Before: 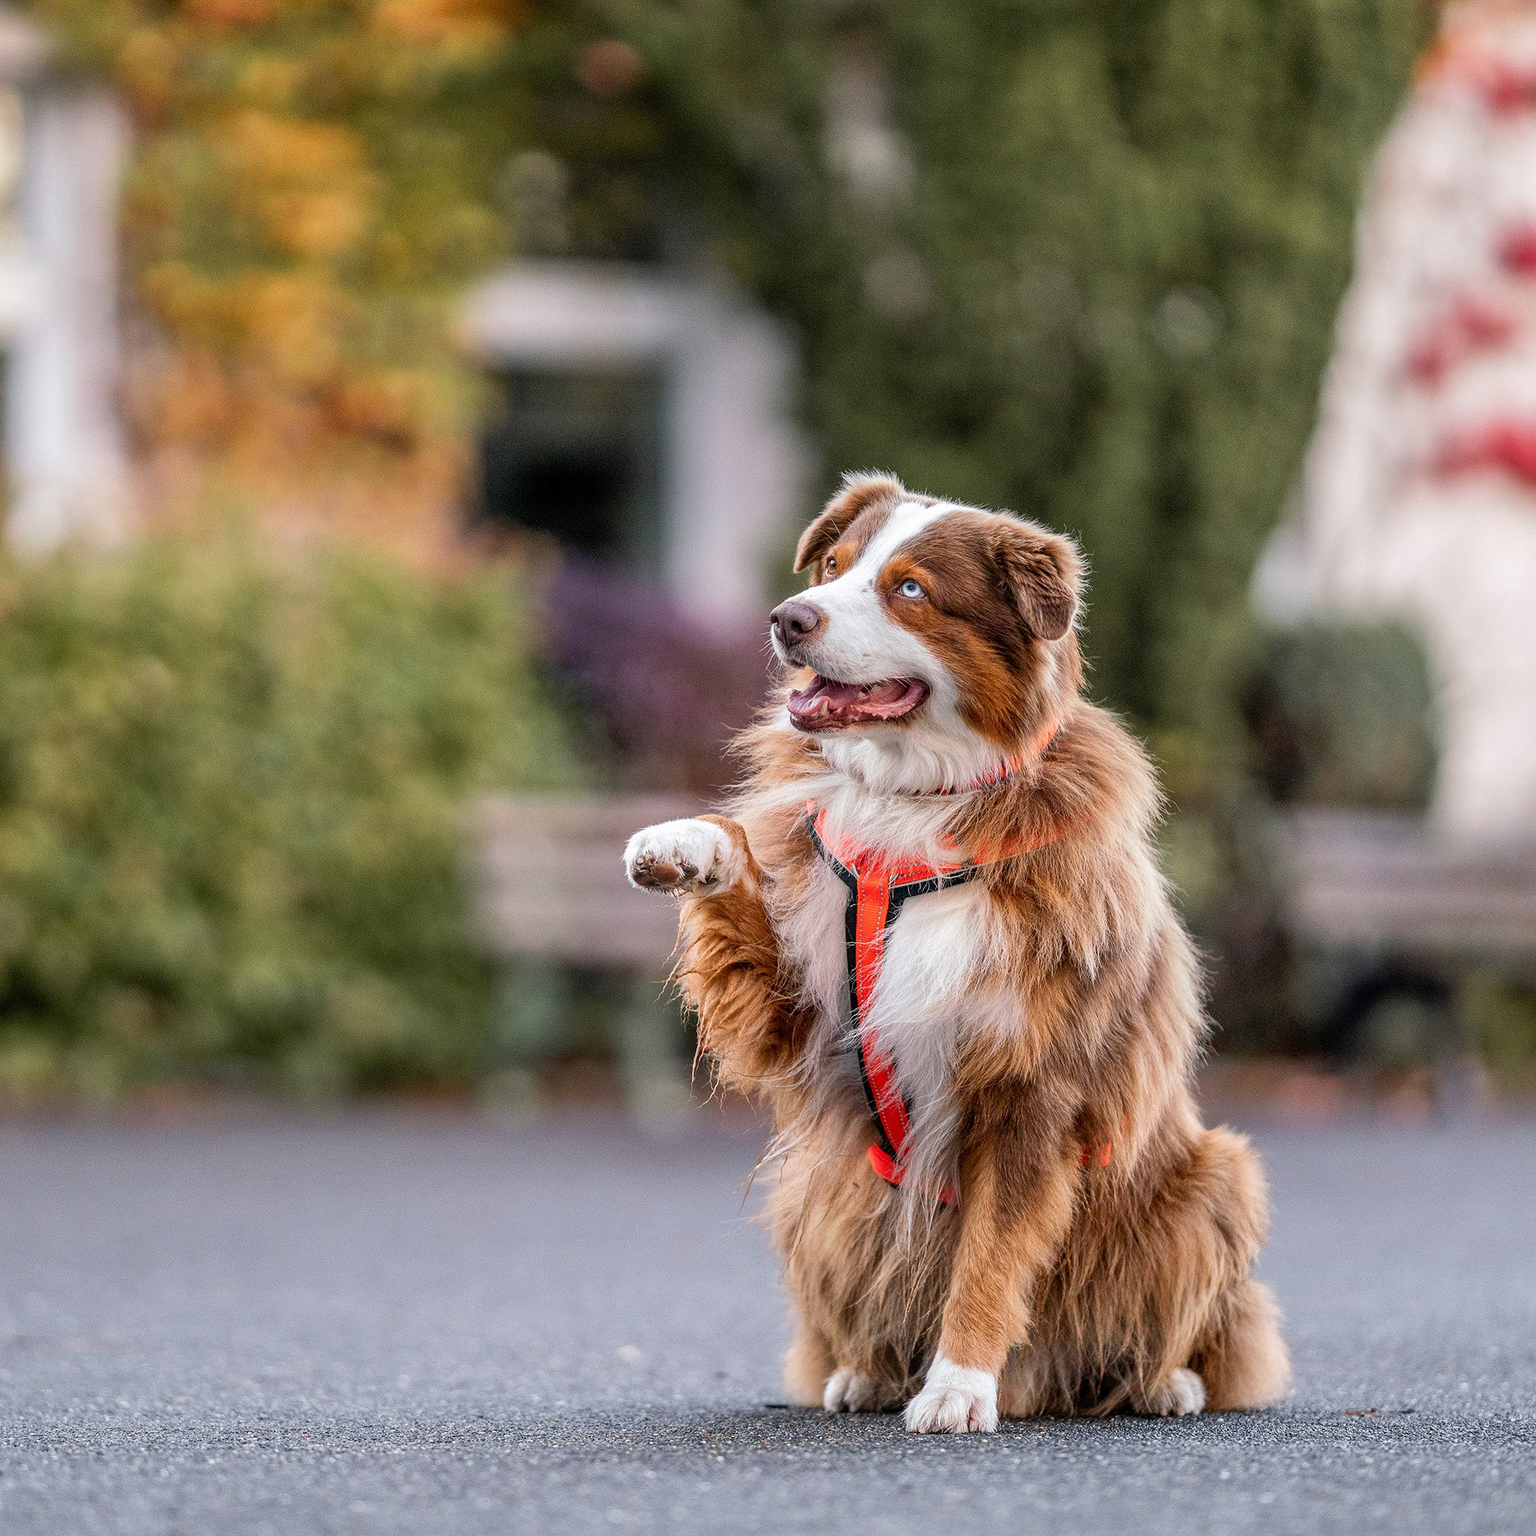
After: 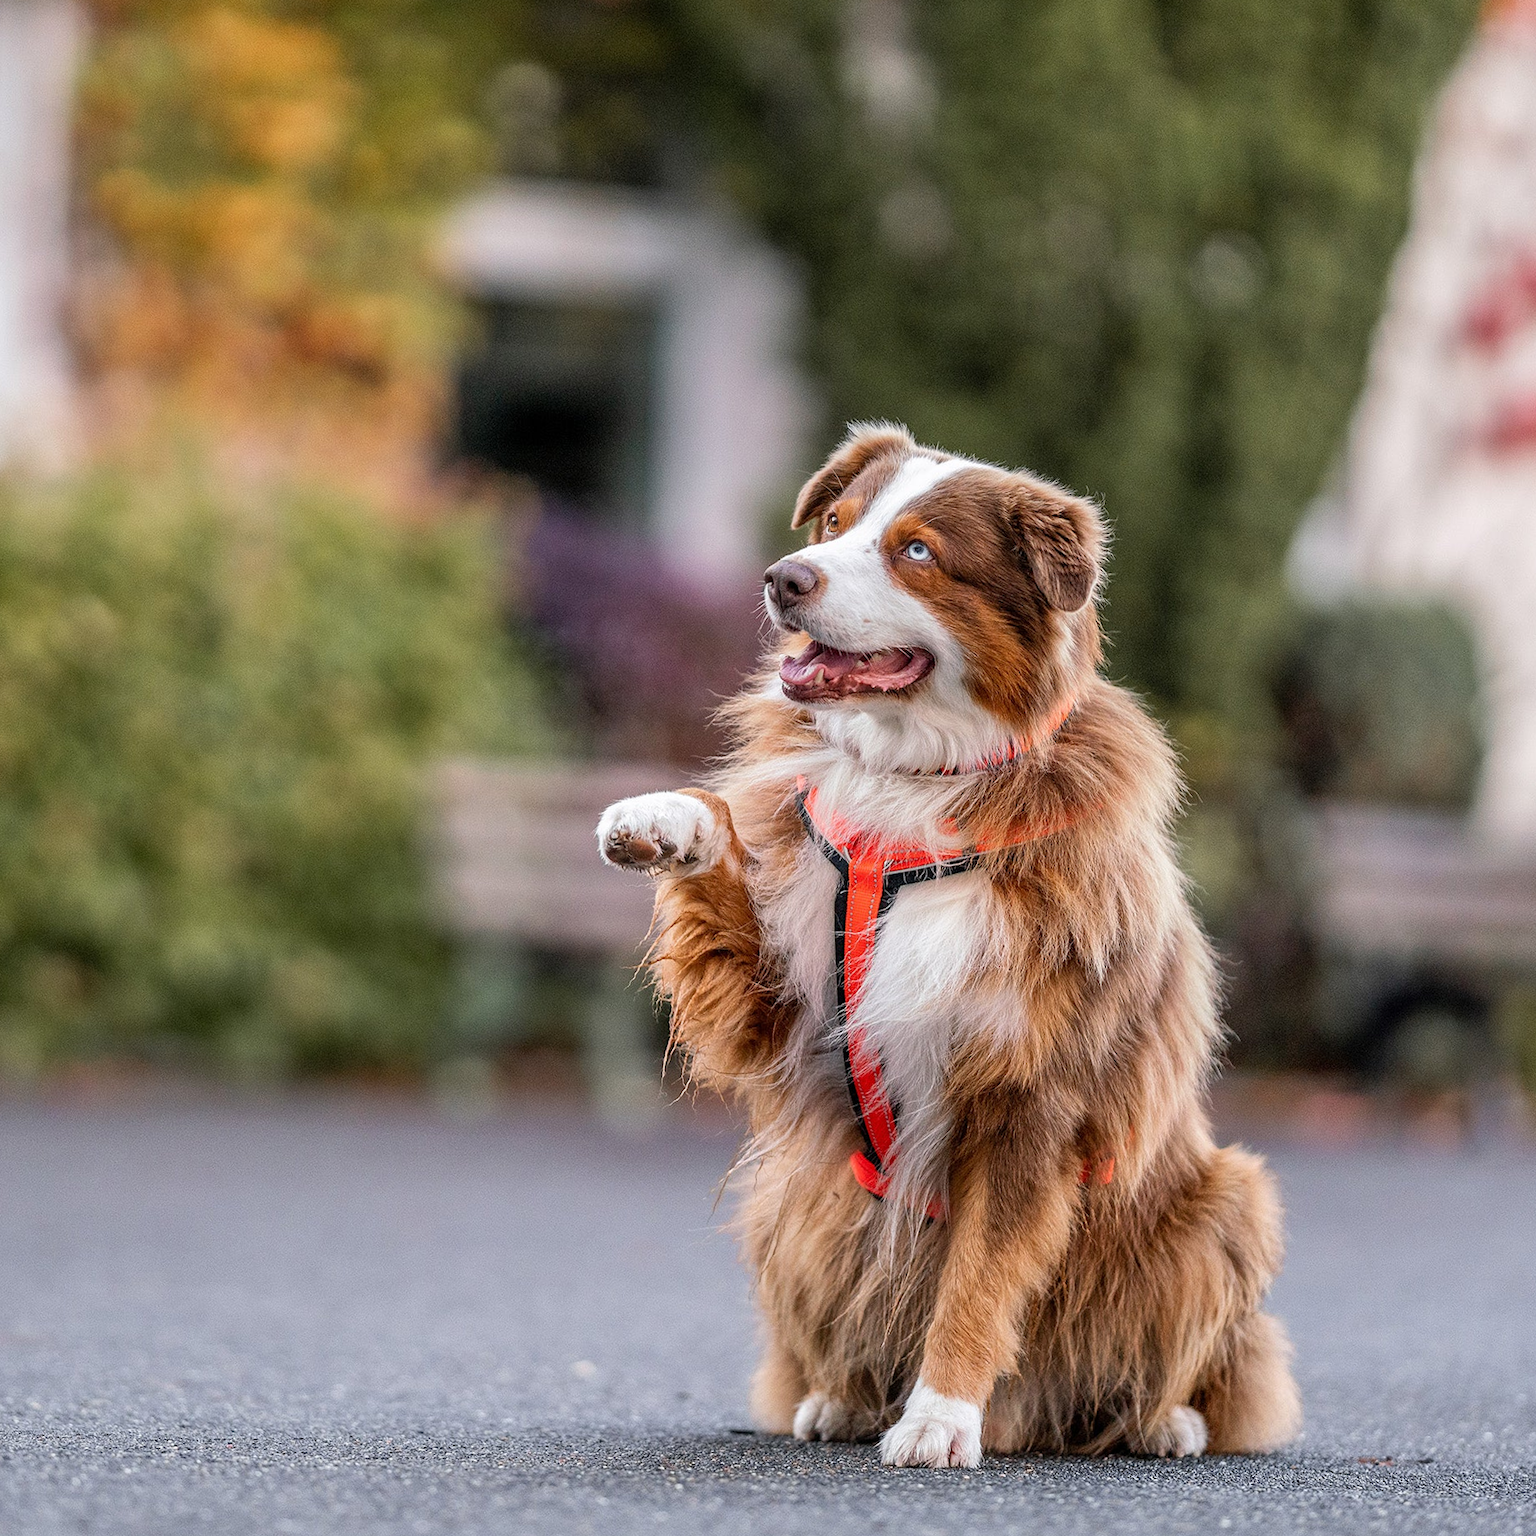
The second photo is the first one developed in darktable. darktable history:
white balance: emerald 1
crop and rotate: angle -1.96°, left 3.097%, top 4.154%, right 1.586%, bottom 0.529%
